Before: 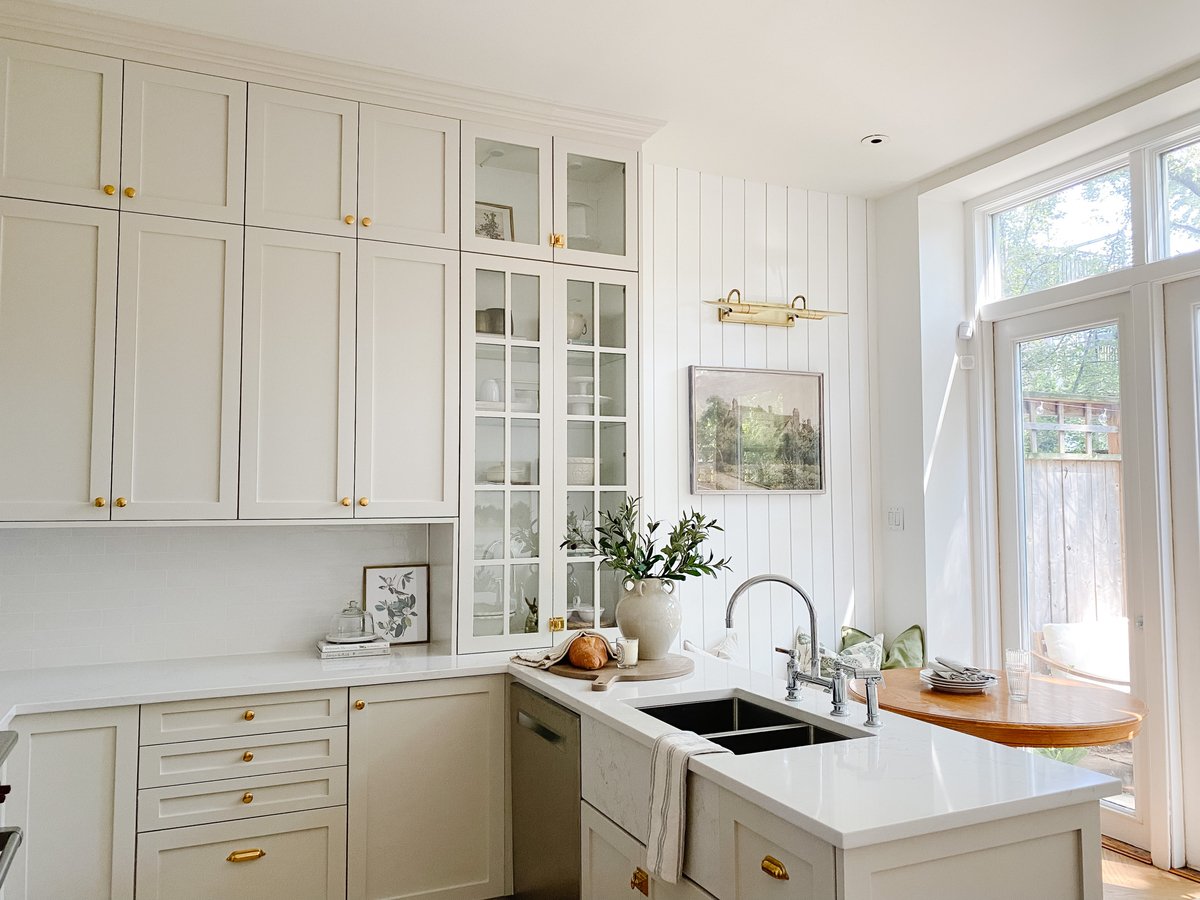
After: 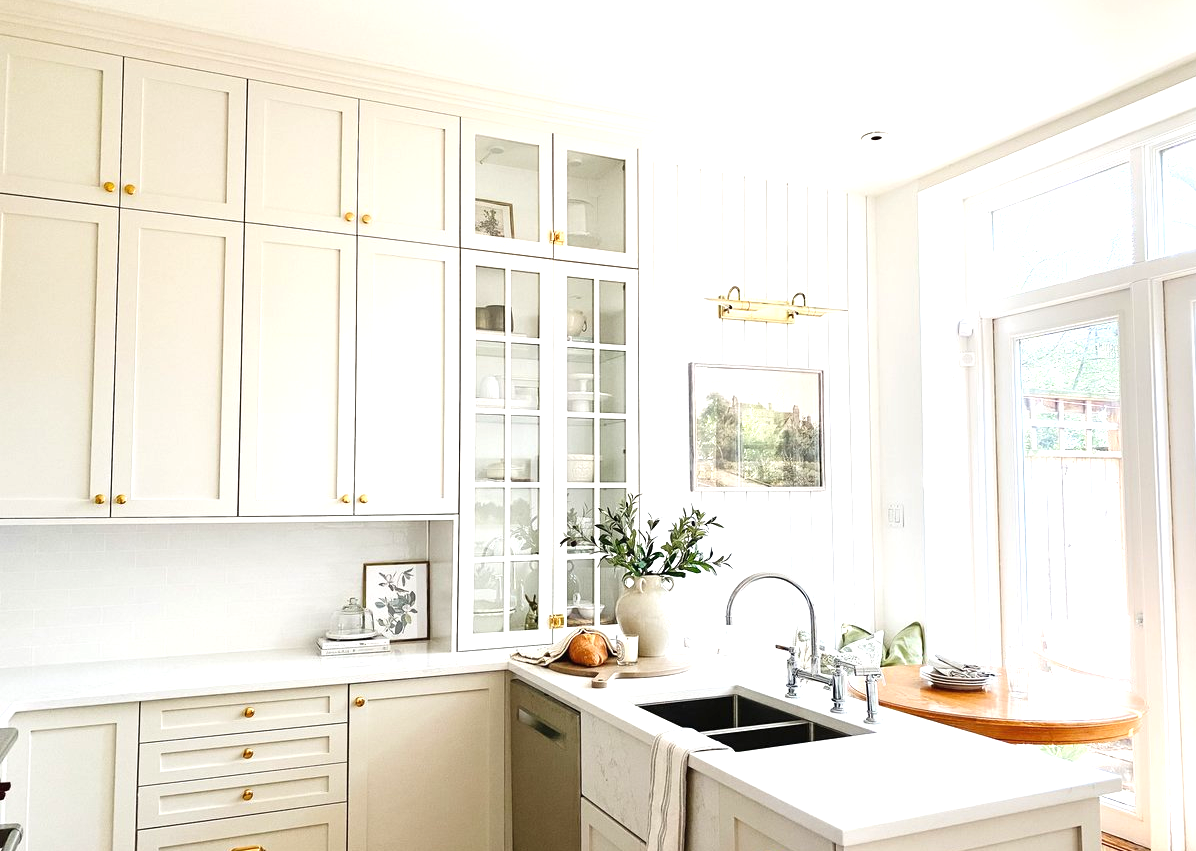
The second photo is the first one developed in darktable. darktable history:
exposure: black level correction -0.001, exposure 0.91 EV, compensate highlight preservation false
crop: top 0.39%, right 0.254%, bottom 5.008%
